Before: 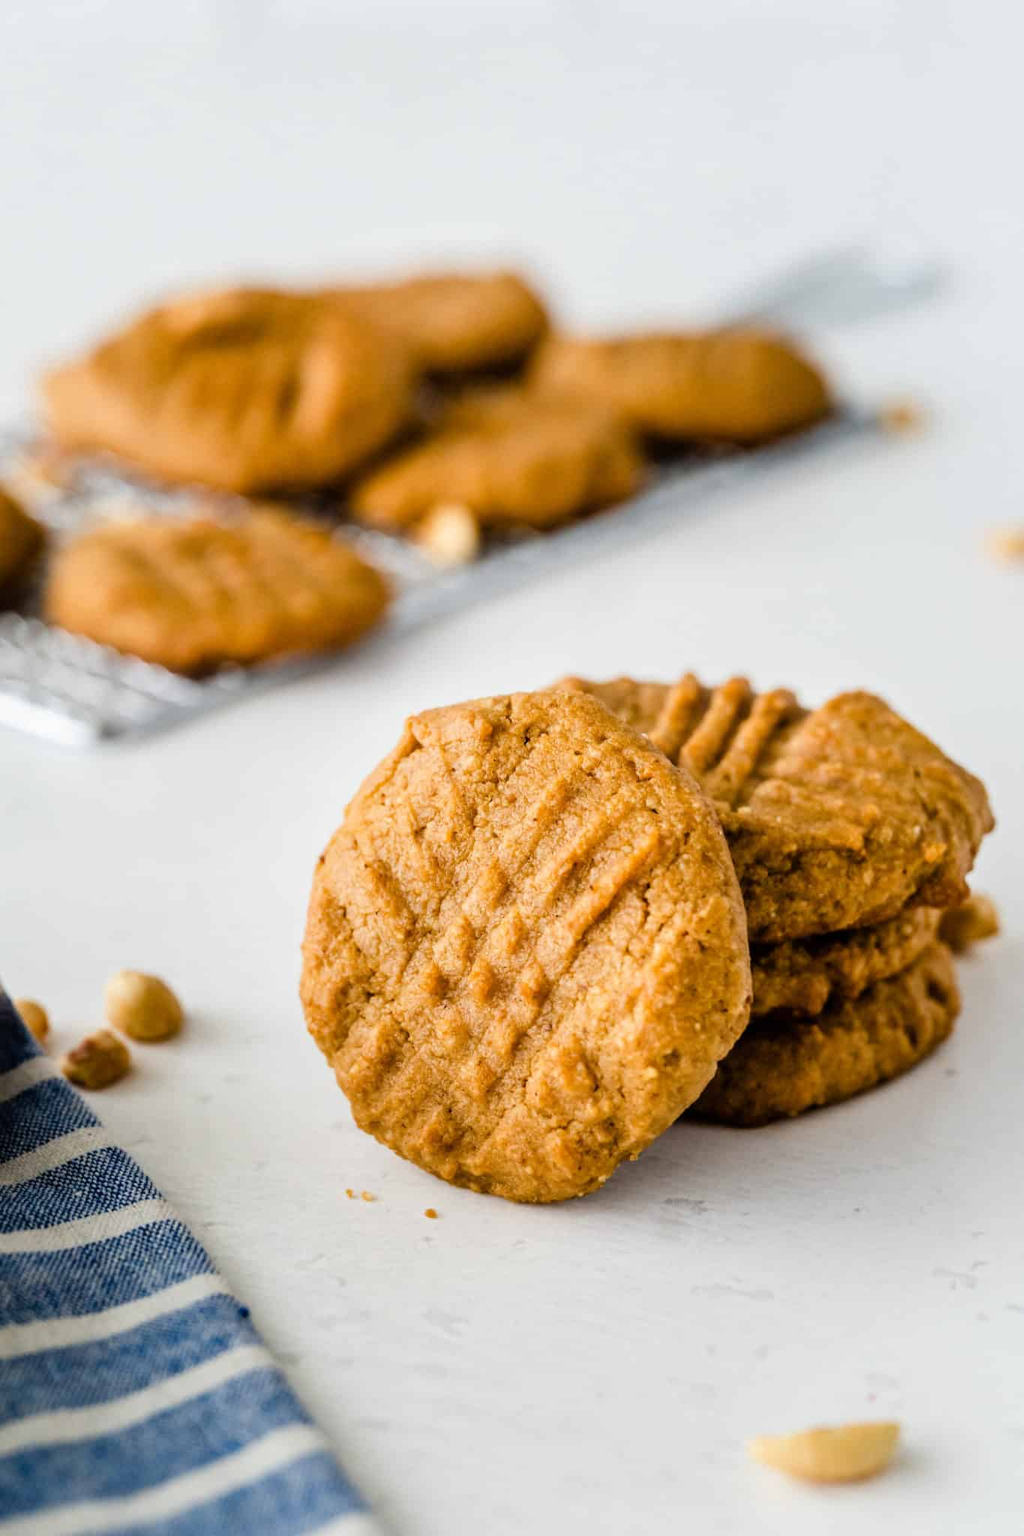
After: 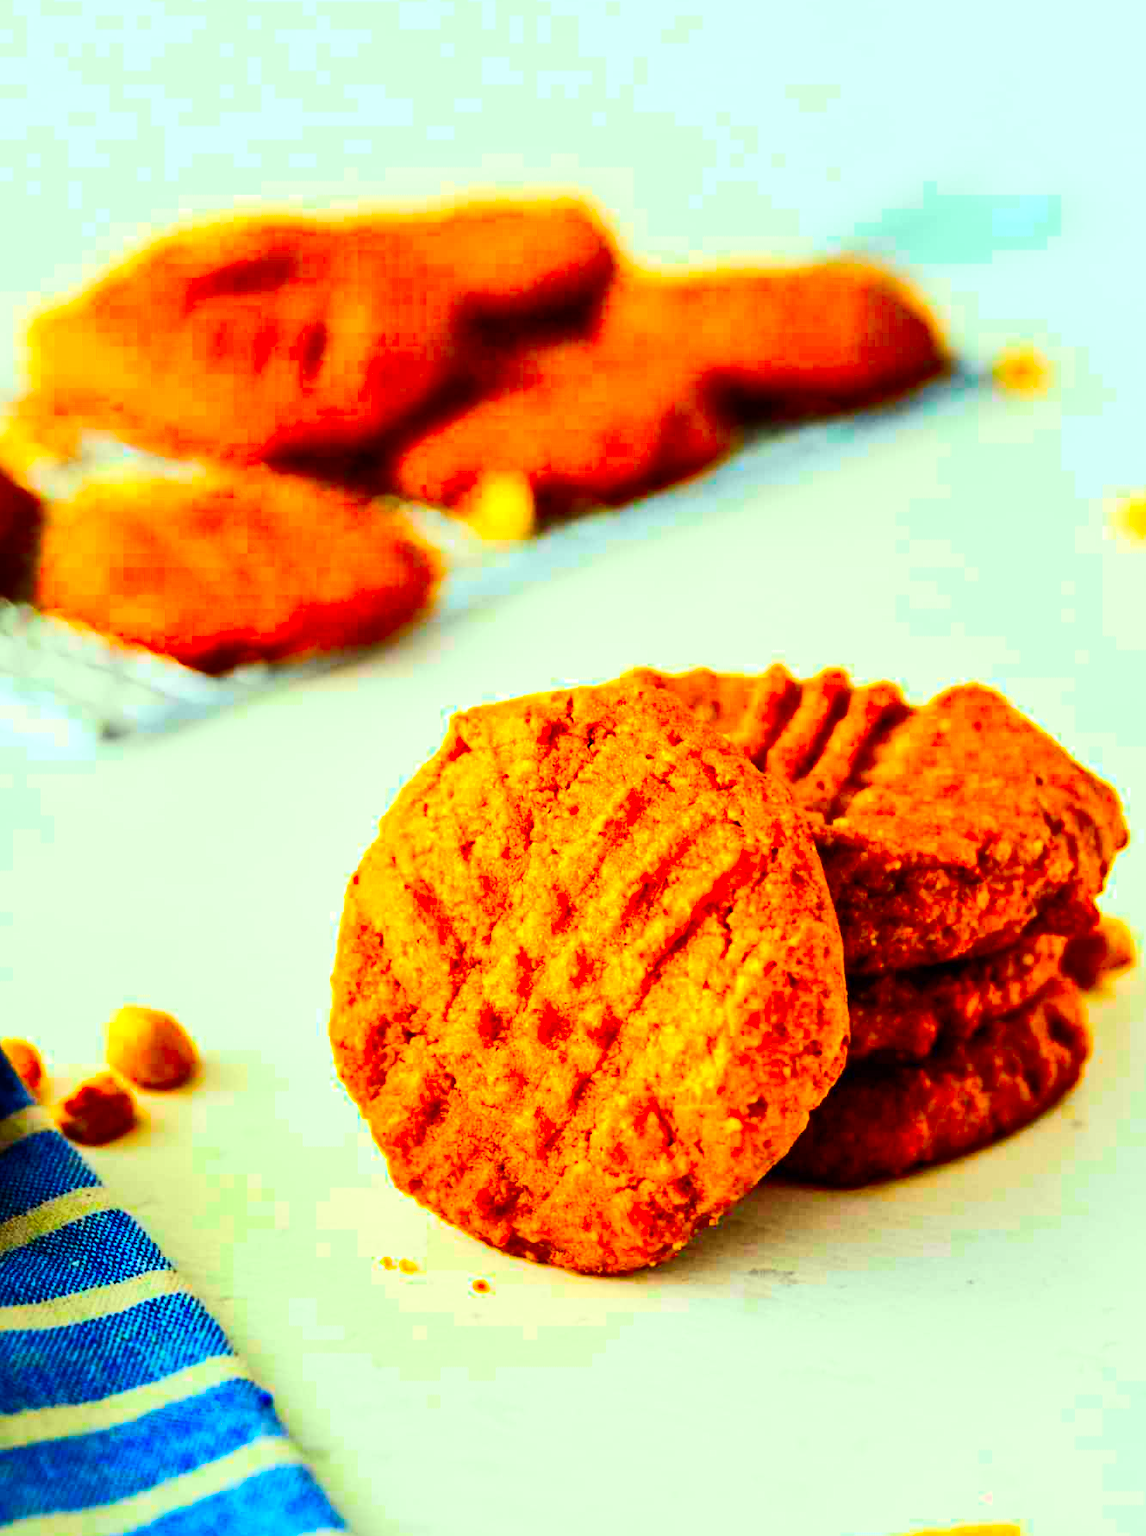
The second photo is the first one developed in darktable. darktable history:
crop: left 1.254%, top 6.166%, right 1.31%, bottom 6.815%
color correction: highlights a* -10.99, highlights b* 9.95, saturation 1.72
tone equalizer: -8 EV -0.38 EV, -7 EV -0.414 EV, -6 EV -0.372 EV, -5 EV -0.204 EV, -3 EV 0.242 EV, -2 EV 0.354 EV, -1 EV 0.399 EV, +0 EV 0.418 EV, edges refinement/feathering 500, mask exposure compensation -1.57 EV, preserve details no
contrast brightness saturation: contrast 0.263, brightness 0.017, saturation 0.867
color balance rgb: shadows fall-off 102.086%, linear chroma grading › global chroma 14.827%, perceptual saturation grading › global saturation 19.866%, mask middle-gray fulcrum 21.663%, global vibrance 20%
